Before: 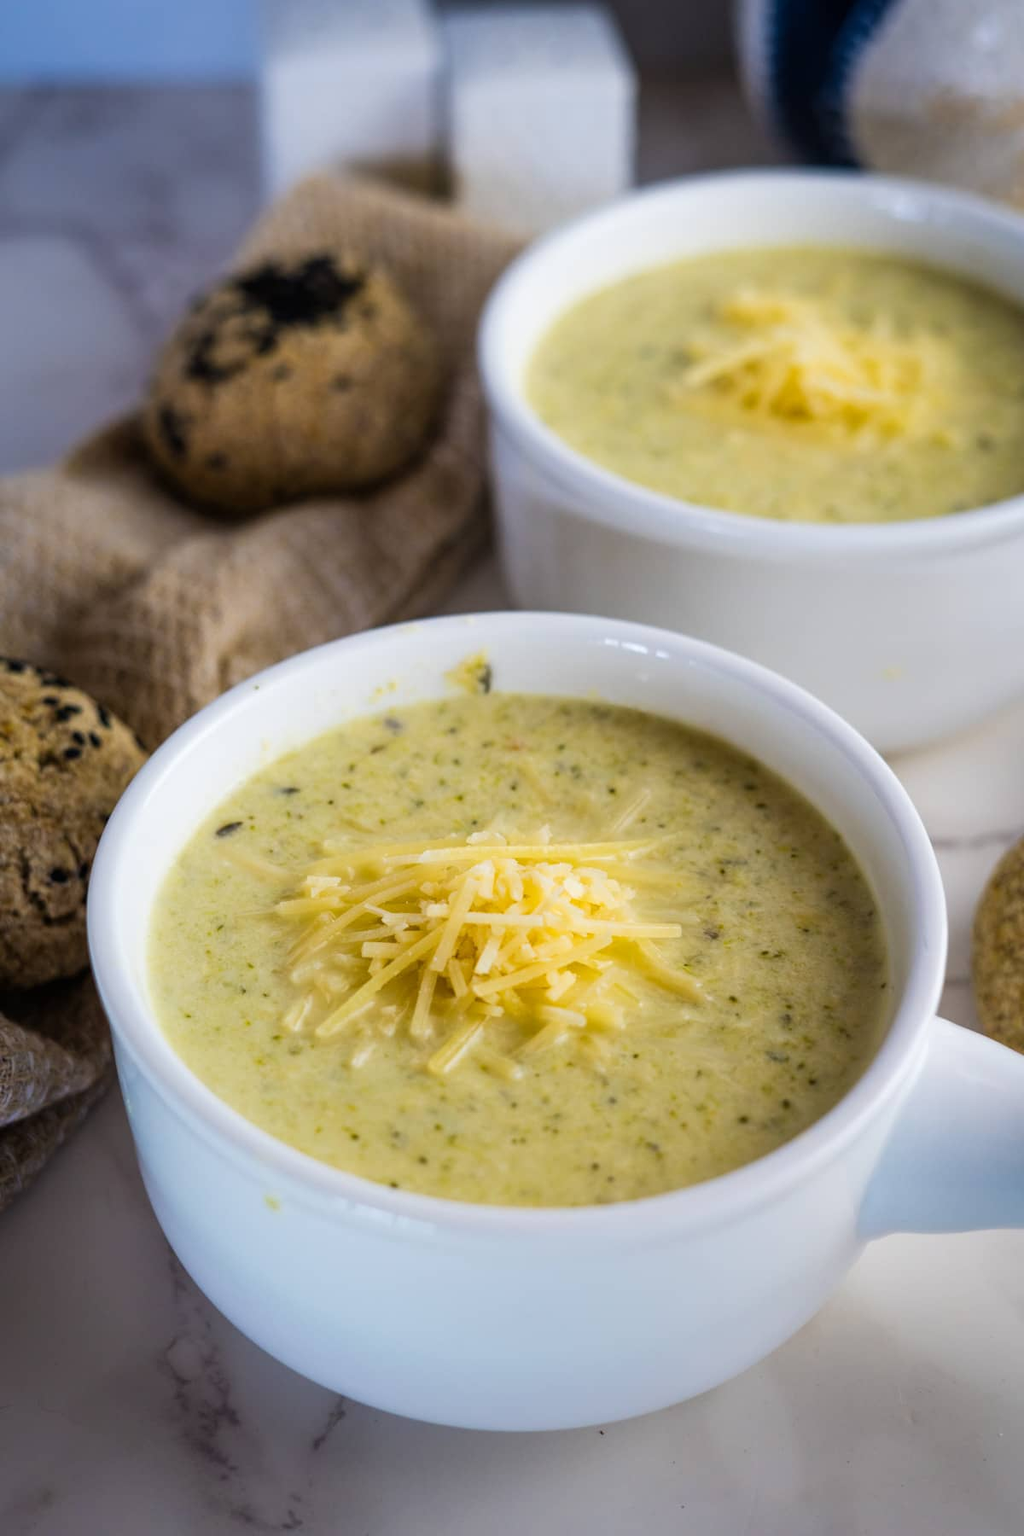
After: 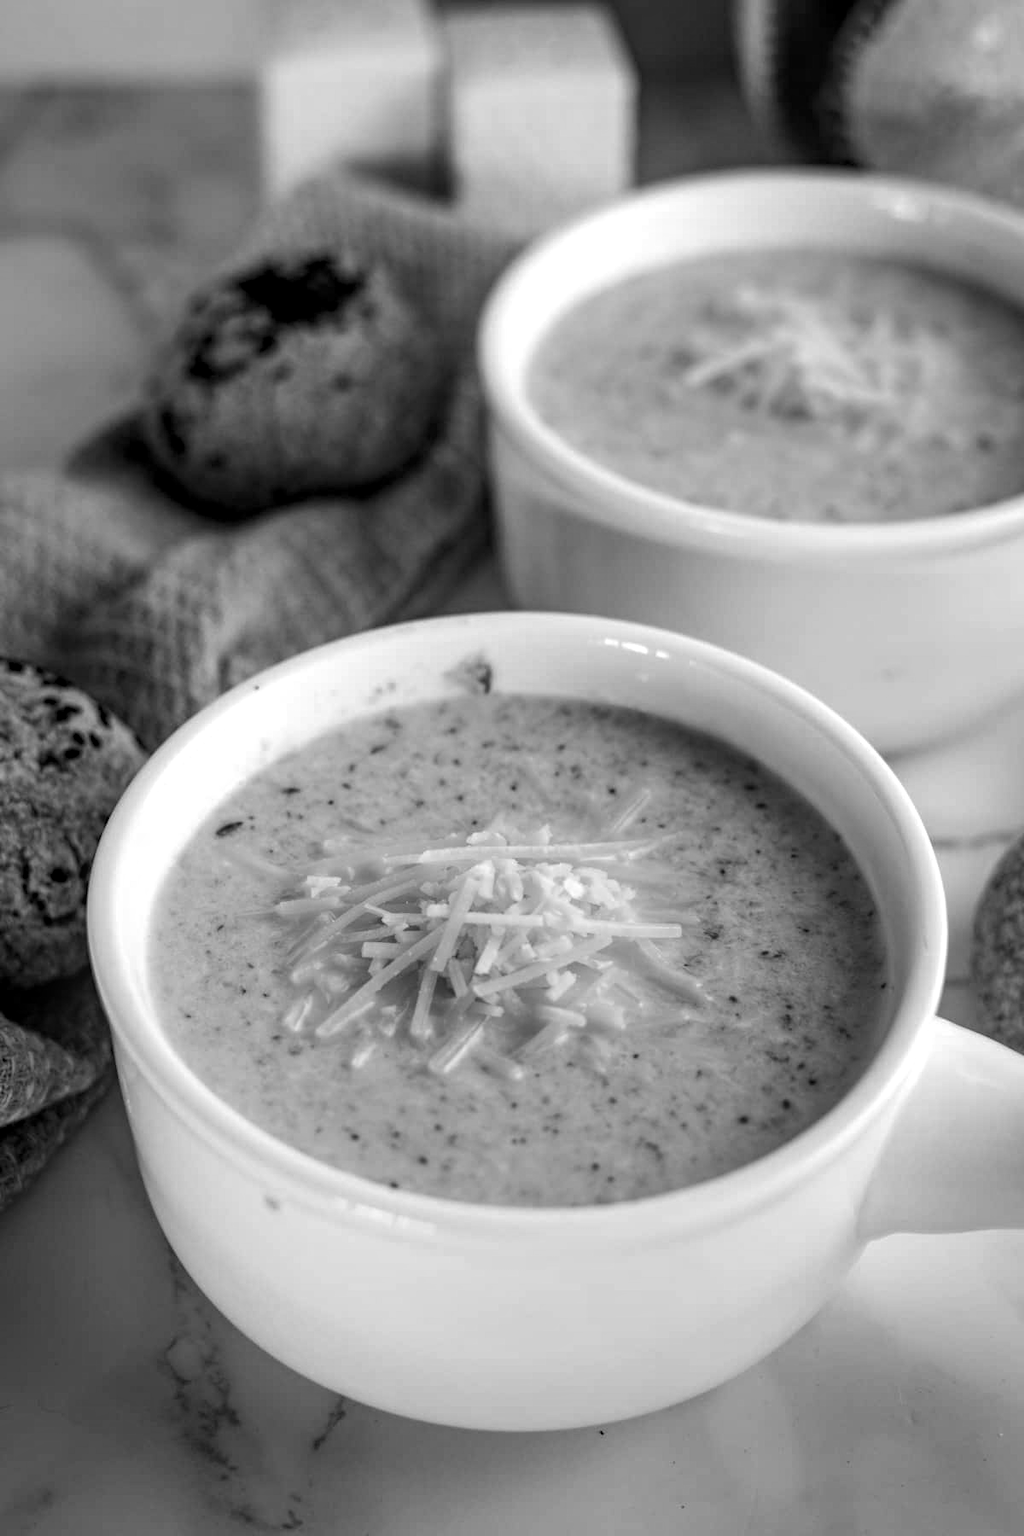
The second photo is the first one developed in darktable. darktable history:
color calibration: output gray [0.21, 0.42, 0.37, 0], illuminant as shot in camera, x 0.379, y 0.396, temperature 4146.66 K
local contrast: on, module defaults
haze removal: compatibility mode true, adaptive false
velvia: strength 9.06%
